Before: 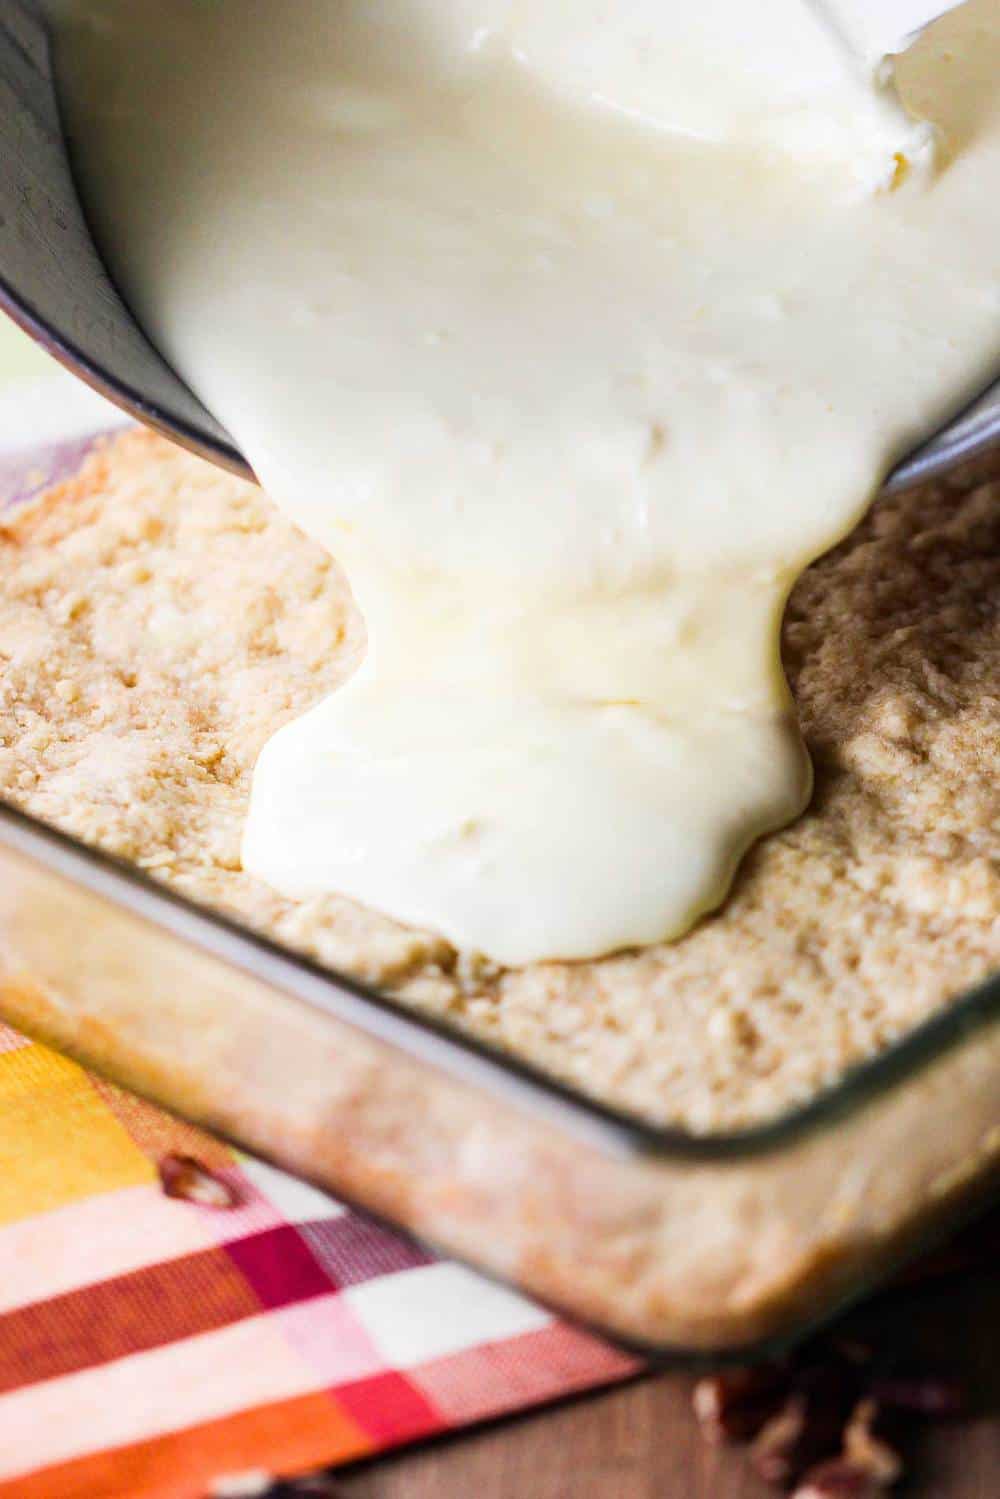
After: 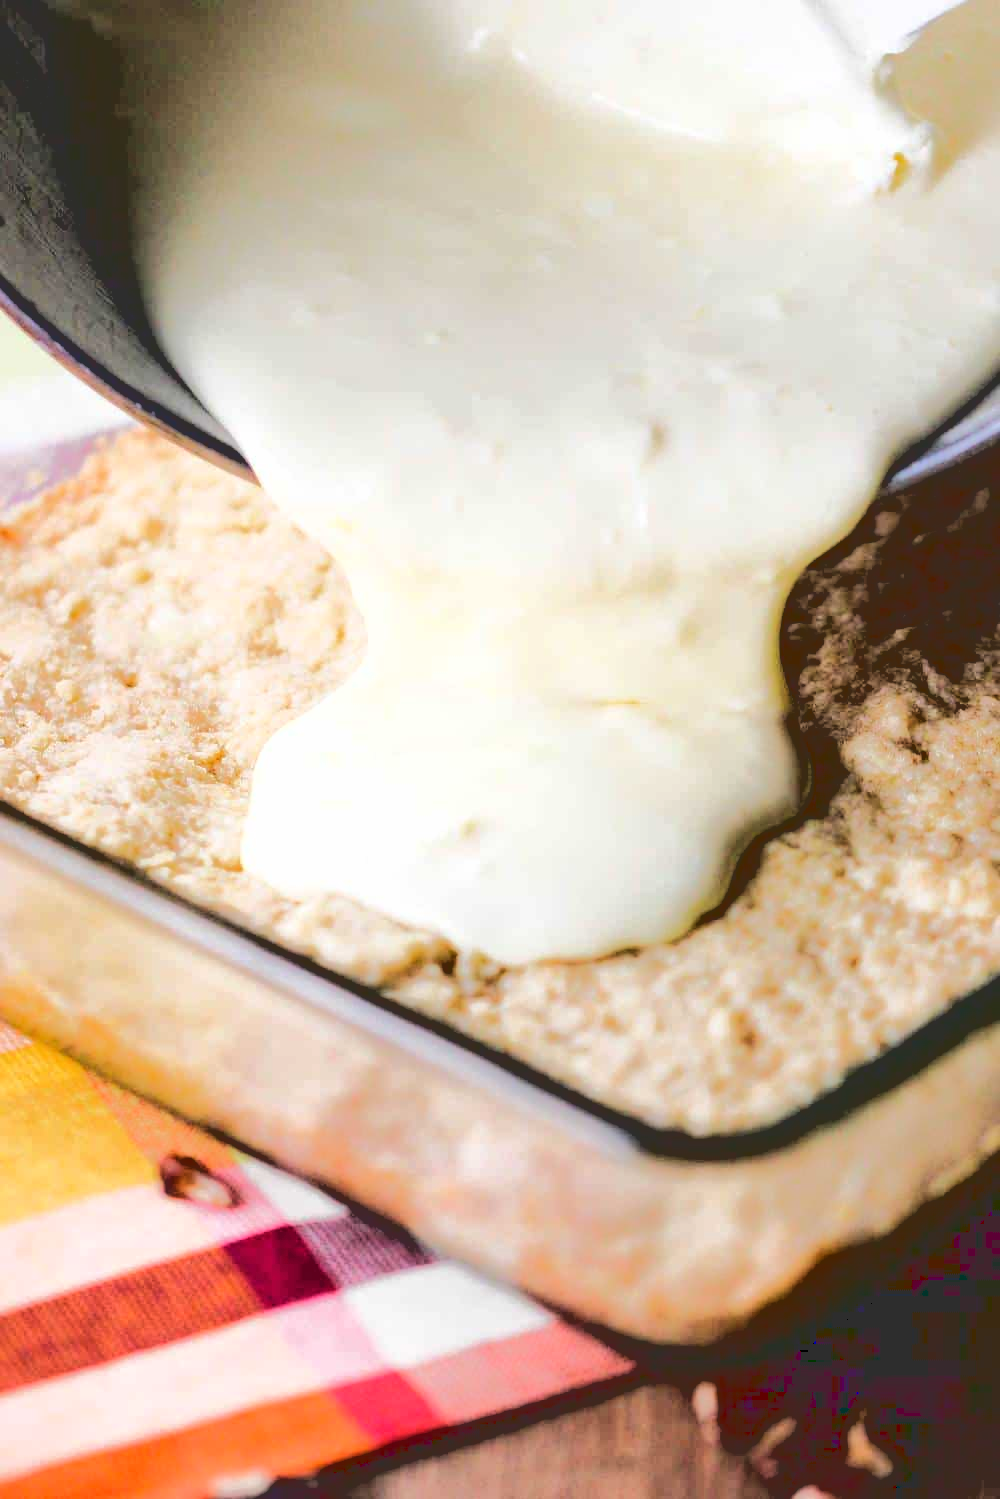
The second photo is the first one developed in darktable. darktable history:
base curve: curves: ch0 [(0.065, 0.026) (0.236, 0.358) (0.53, 0.546) (0.777, 0.841) (0.924, 0.992)]
